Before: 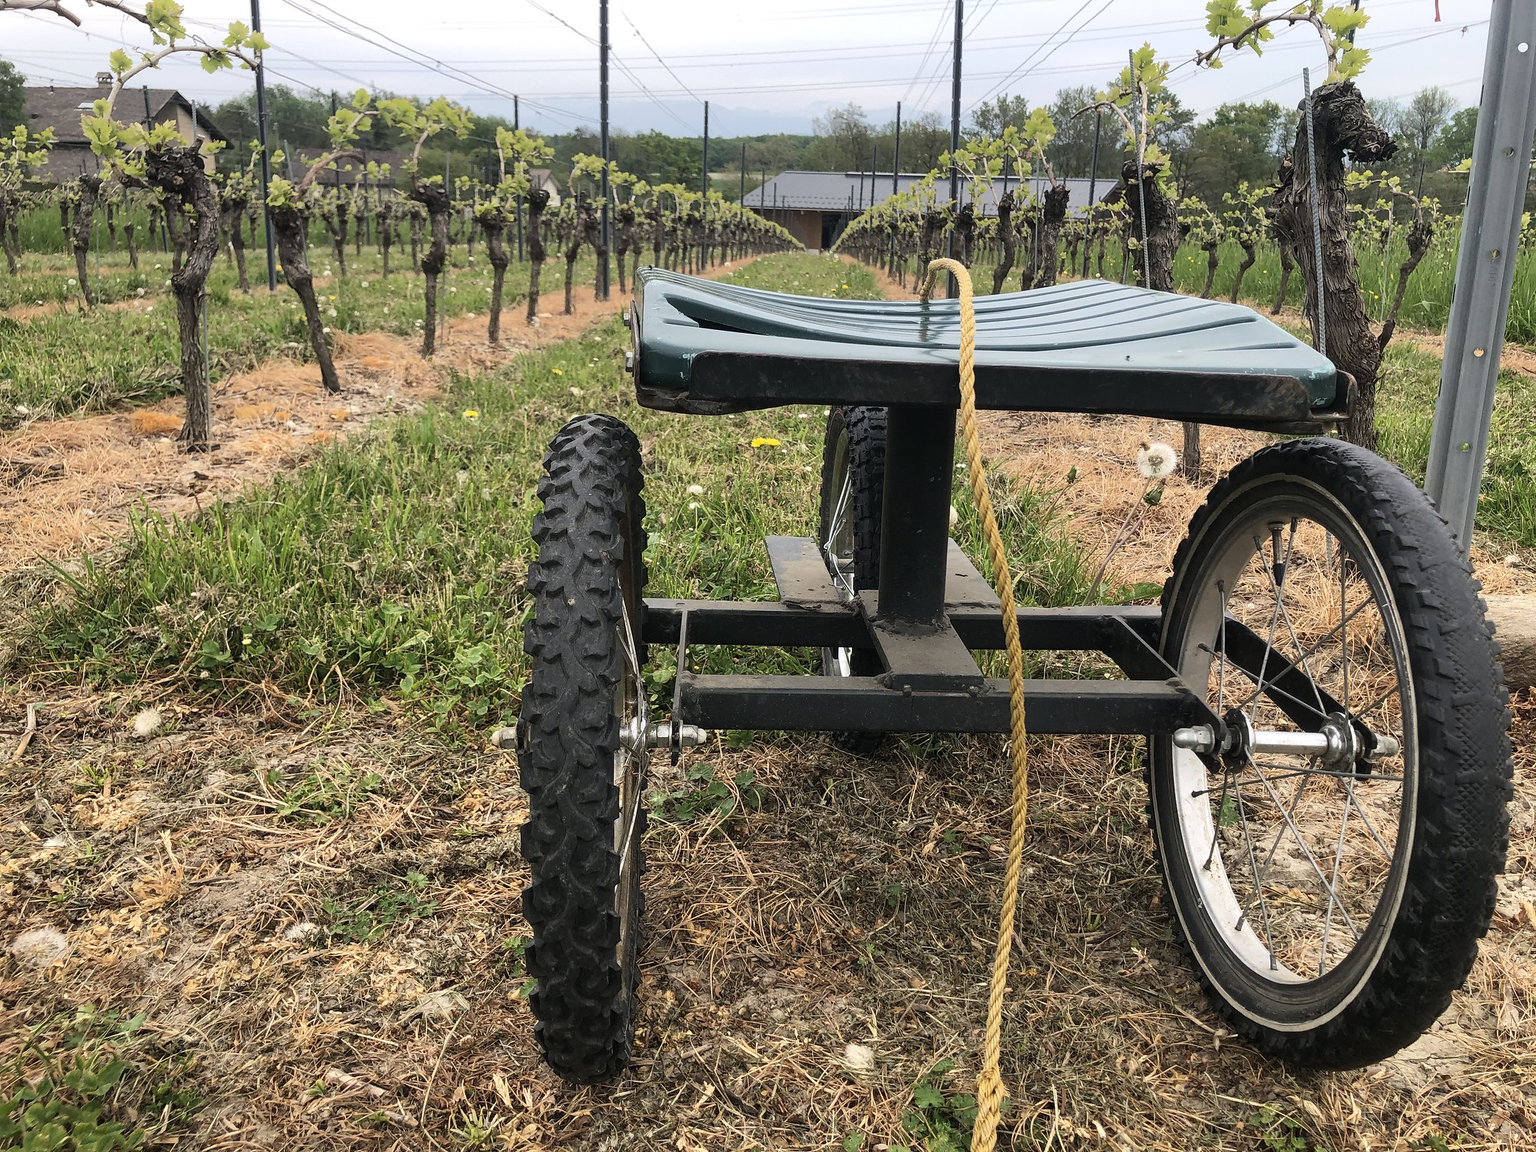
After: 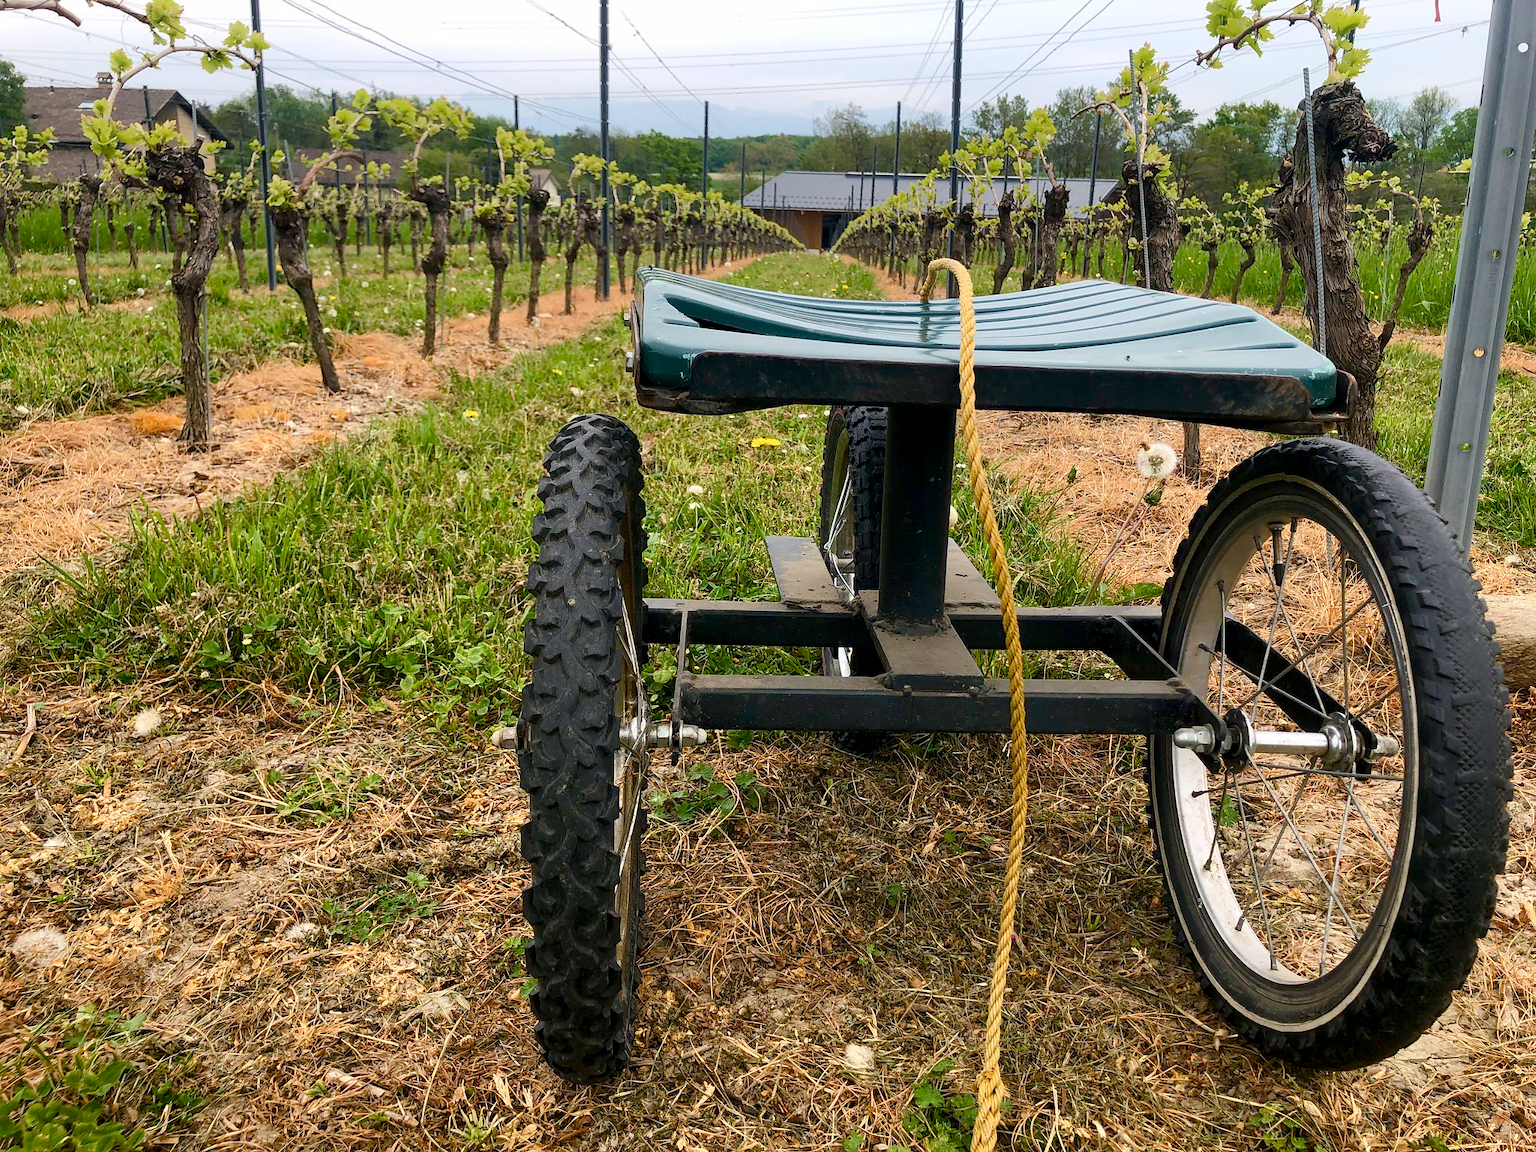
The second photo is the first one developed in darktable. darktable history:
color balance rgb: global offset › luminance -0.469%, perceptual saturation grading › global saturation 25.228%, perceptual saturation grading › highlights -50.11%, perceptual saturation grading › shadows 30.954%, global vibrance 44.365%
